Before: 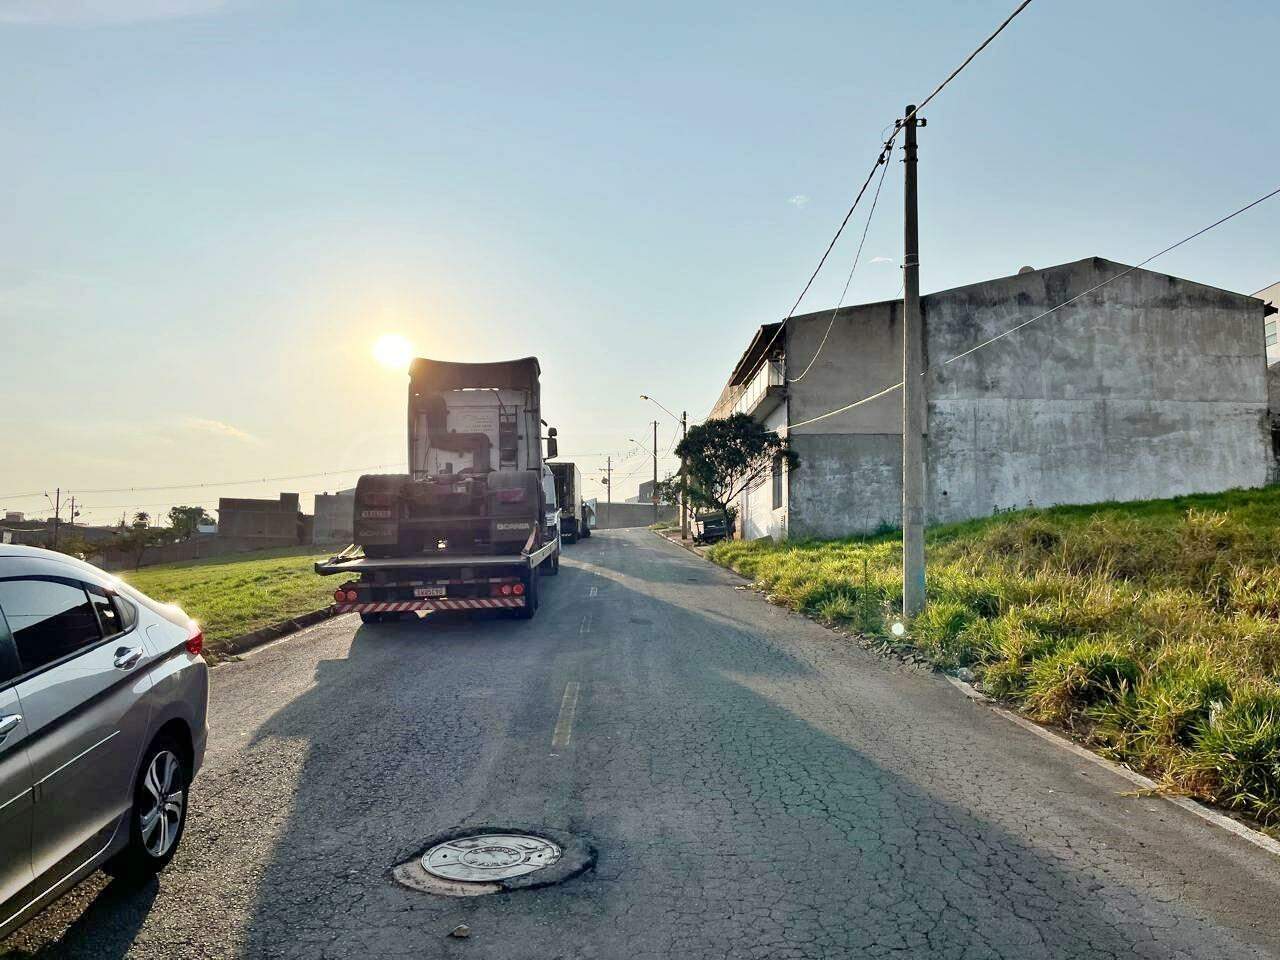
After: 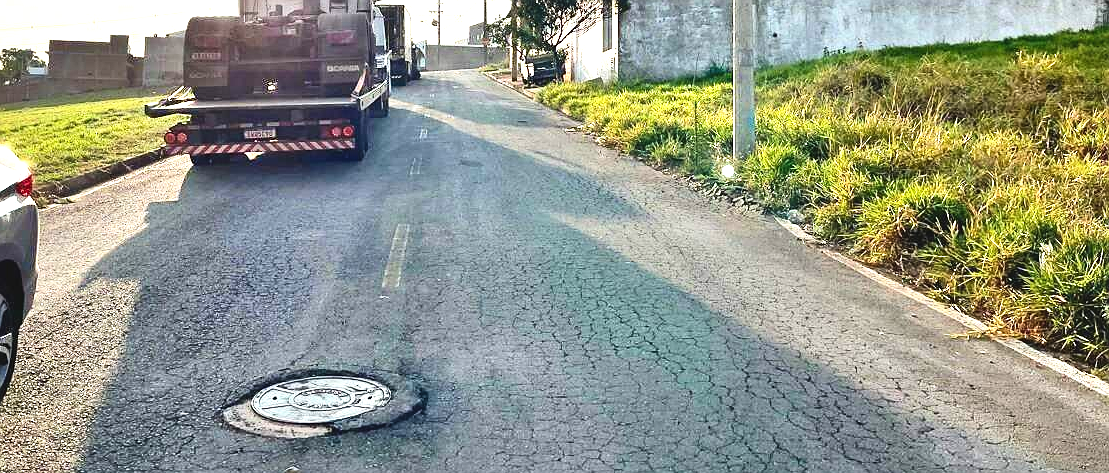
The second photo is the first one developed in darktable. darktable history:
contrast brightness saturation: contrast 0.149, brightness -0.005, saturation 0.095
exposure: black level correction -0.005, exposure 1.006 EV, compensate highlight preservation false
sharpen: radius 0.976, amount 0.612
crop and rotate: left 13.309%, top 47.736%, bottom 2.917%
